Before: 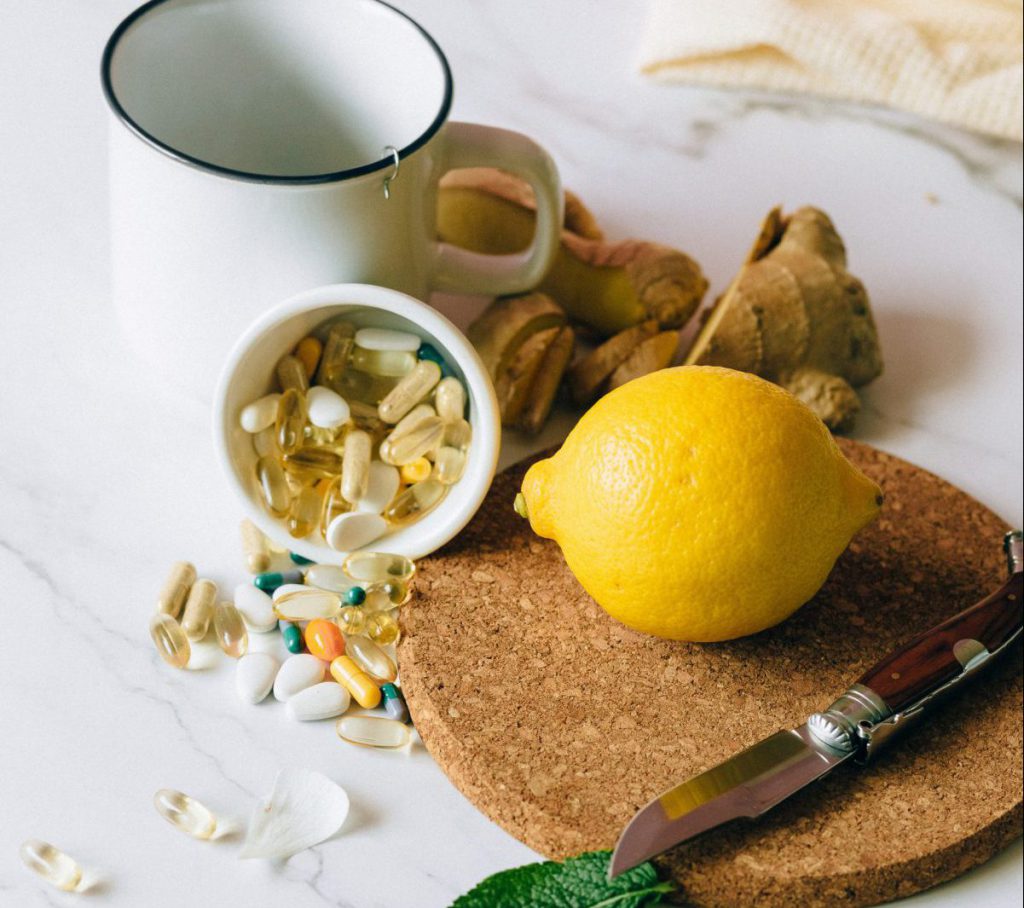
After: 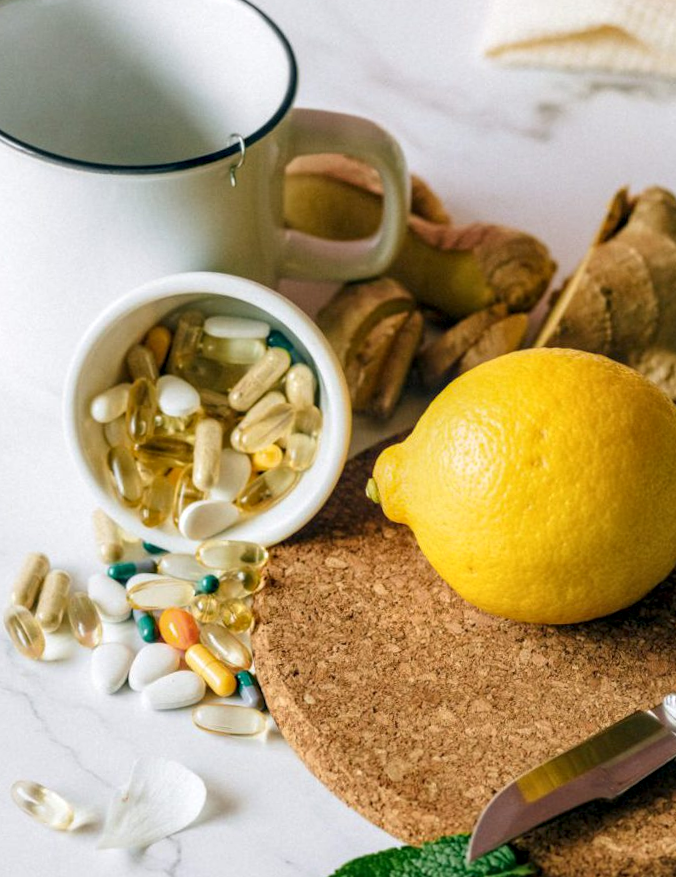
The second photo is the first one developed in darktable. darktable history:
local contrast: detail 130%
rotate and perspective: rotation -1°, crop left 0.011, crop right 0.989, crop top 0.025, crop bottom 0.975
crop and rotate: left 14.292%, right 19.041%
